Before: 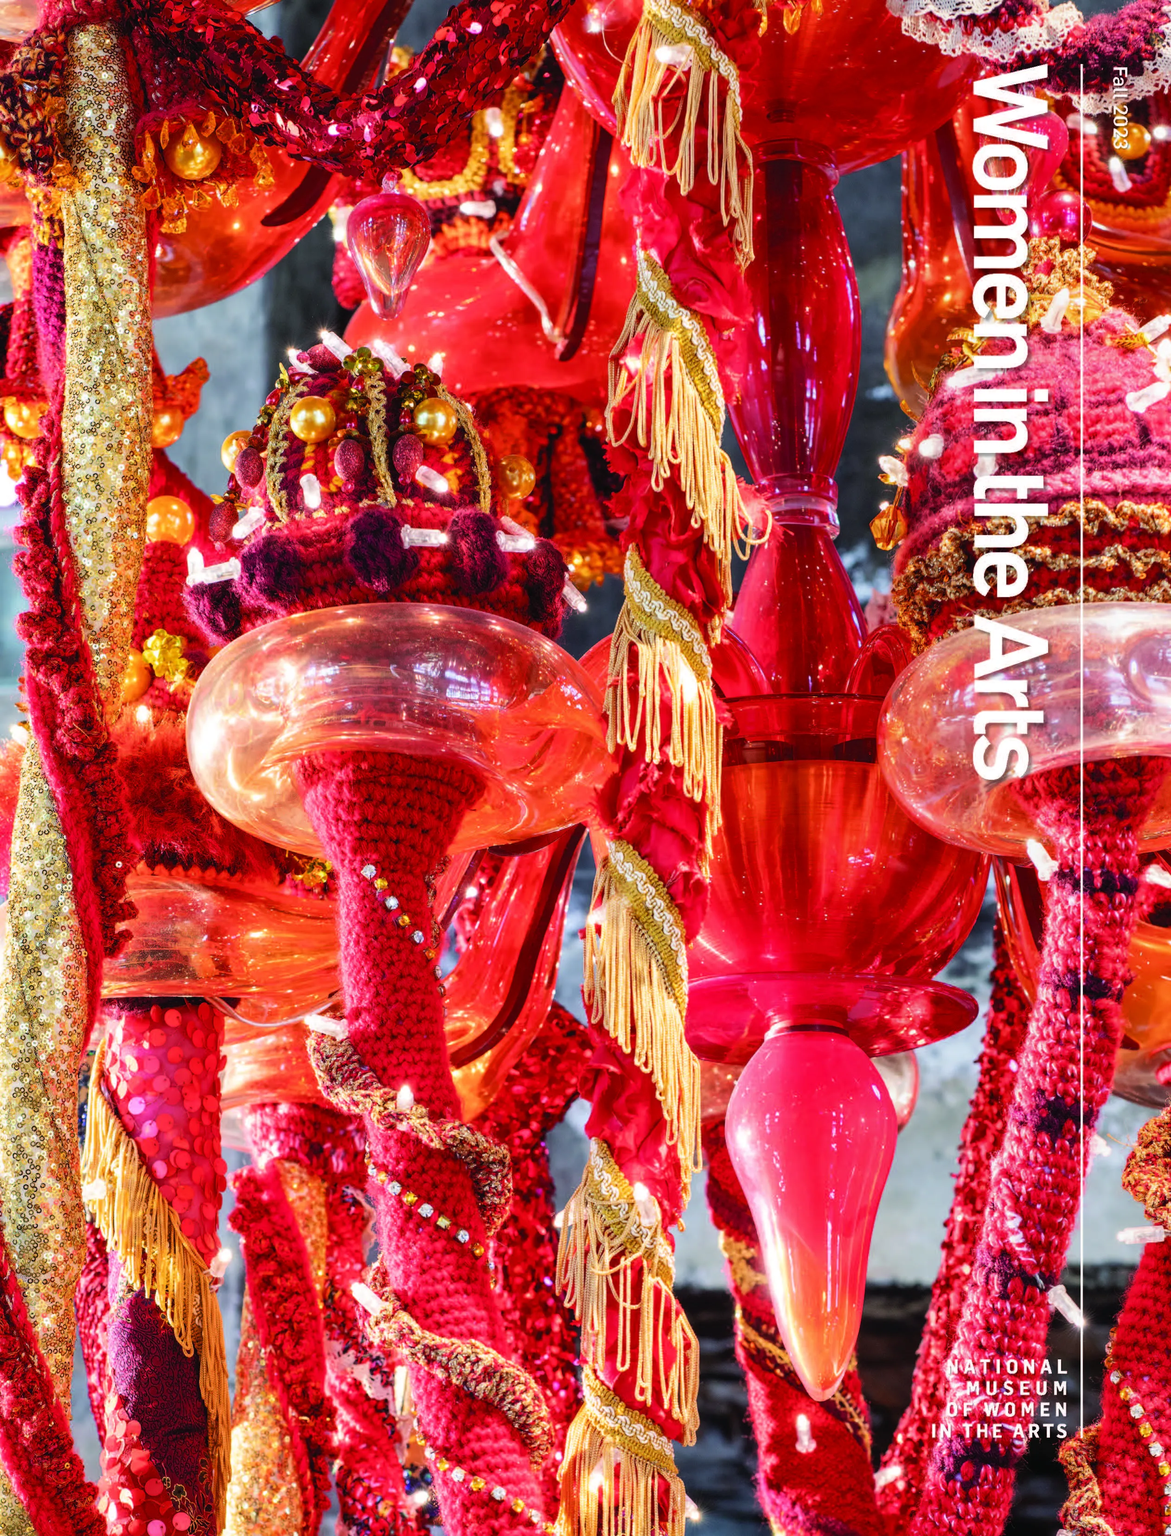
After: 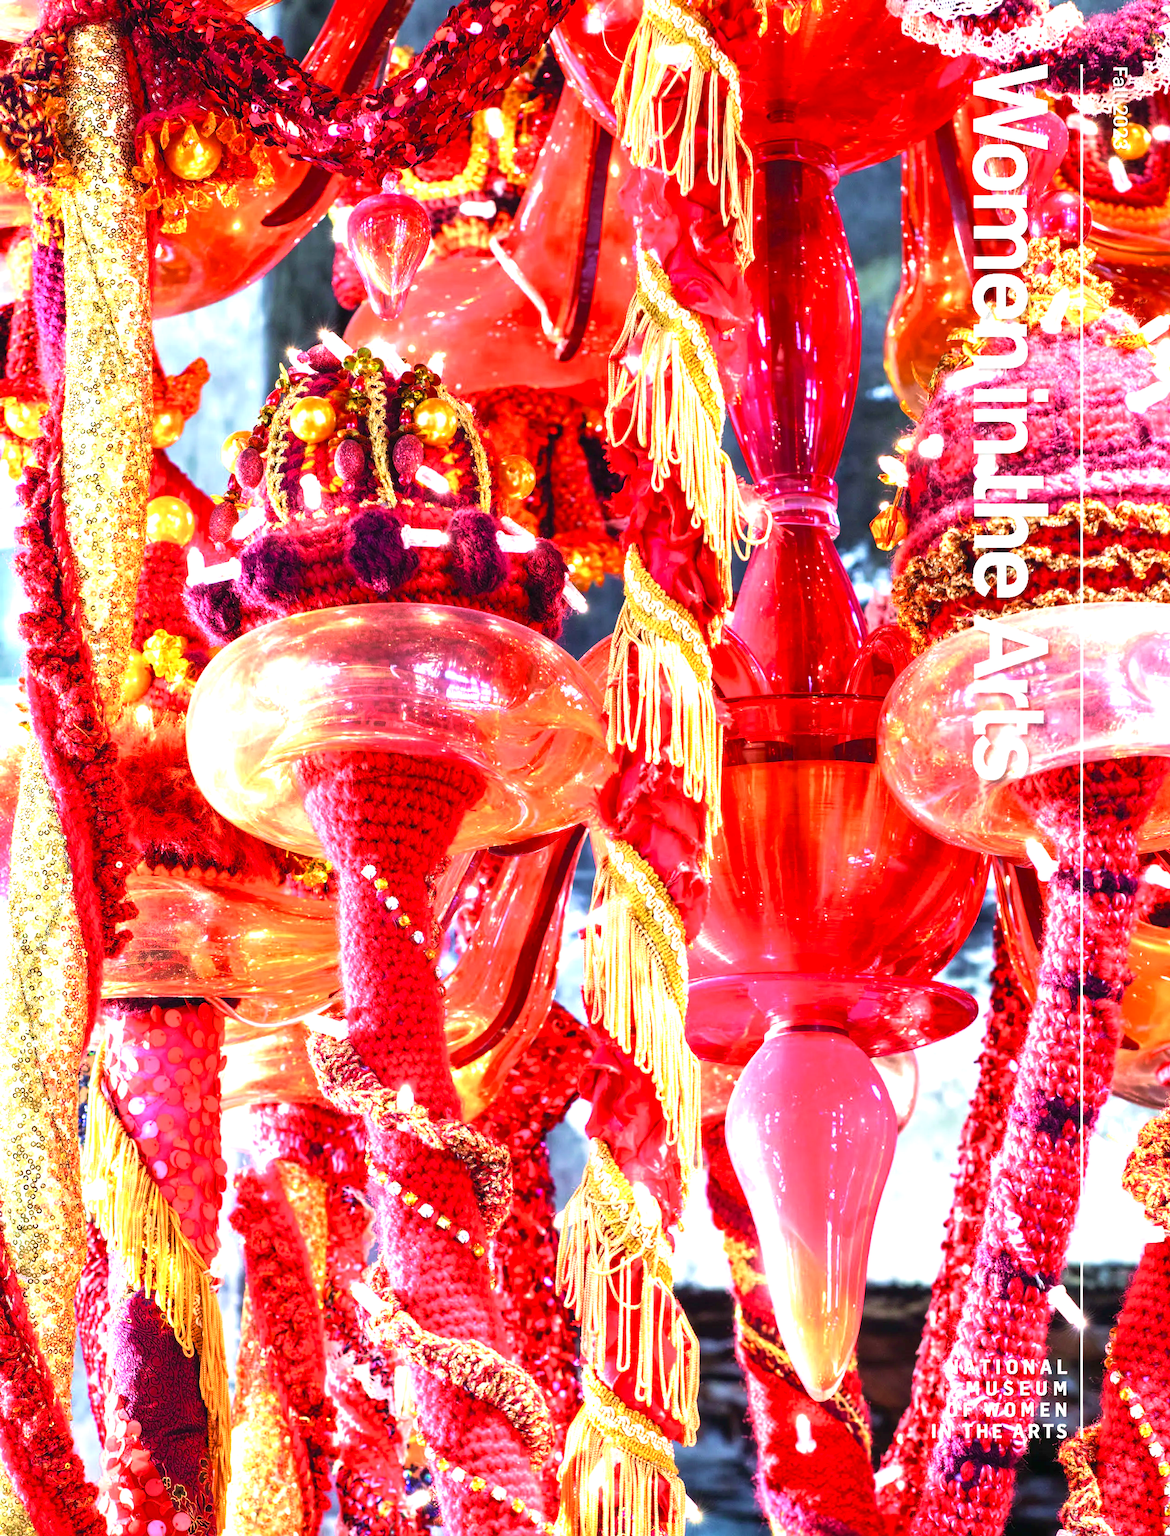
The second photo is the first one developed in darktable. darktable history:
velvia: strength 45%
exposure: black level correction 0.001, exposure 1.3 EV, compensate highlight preservation false
